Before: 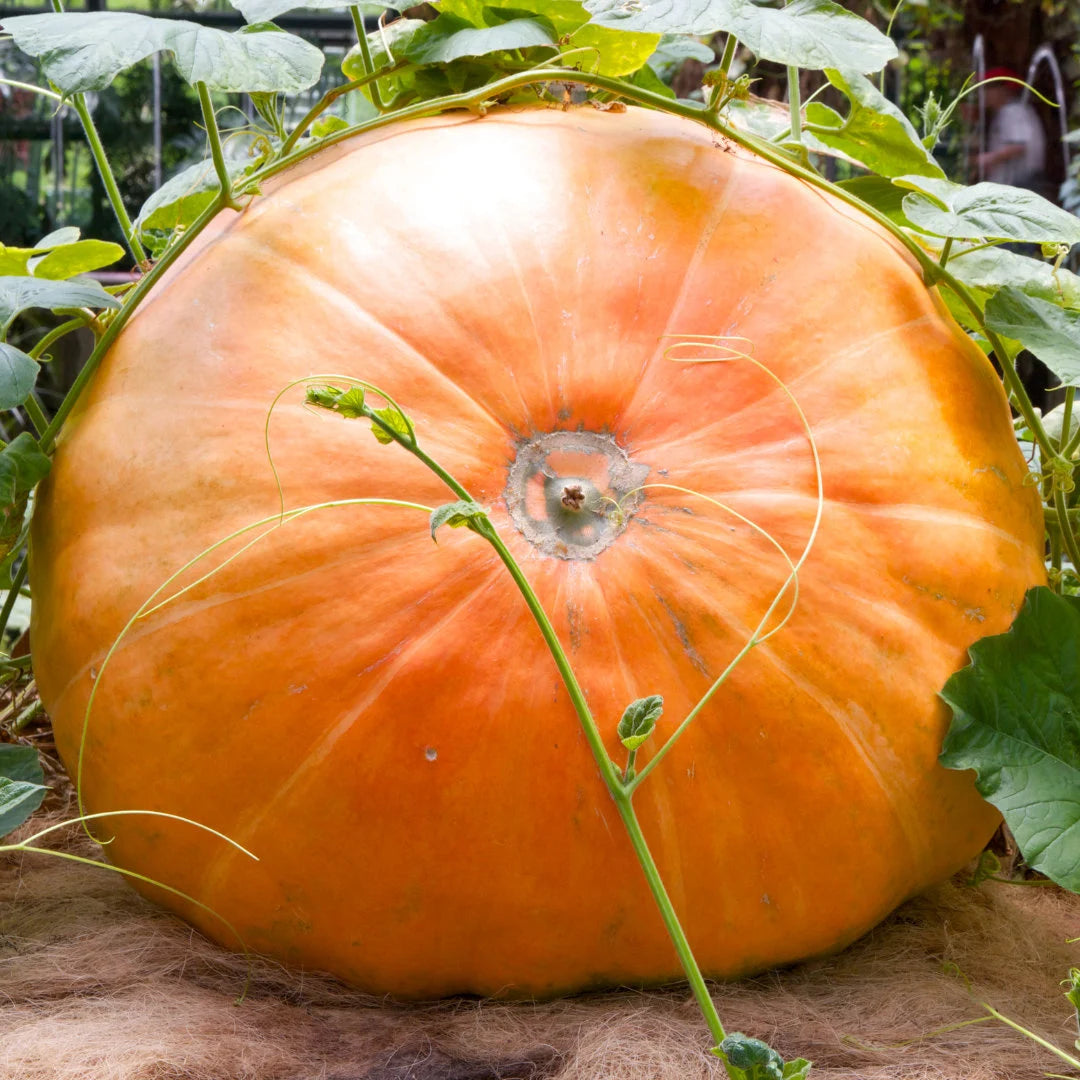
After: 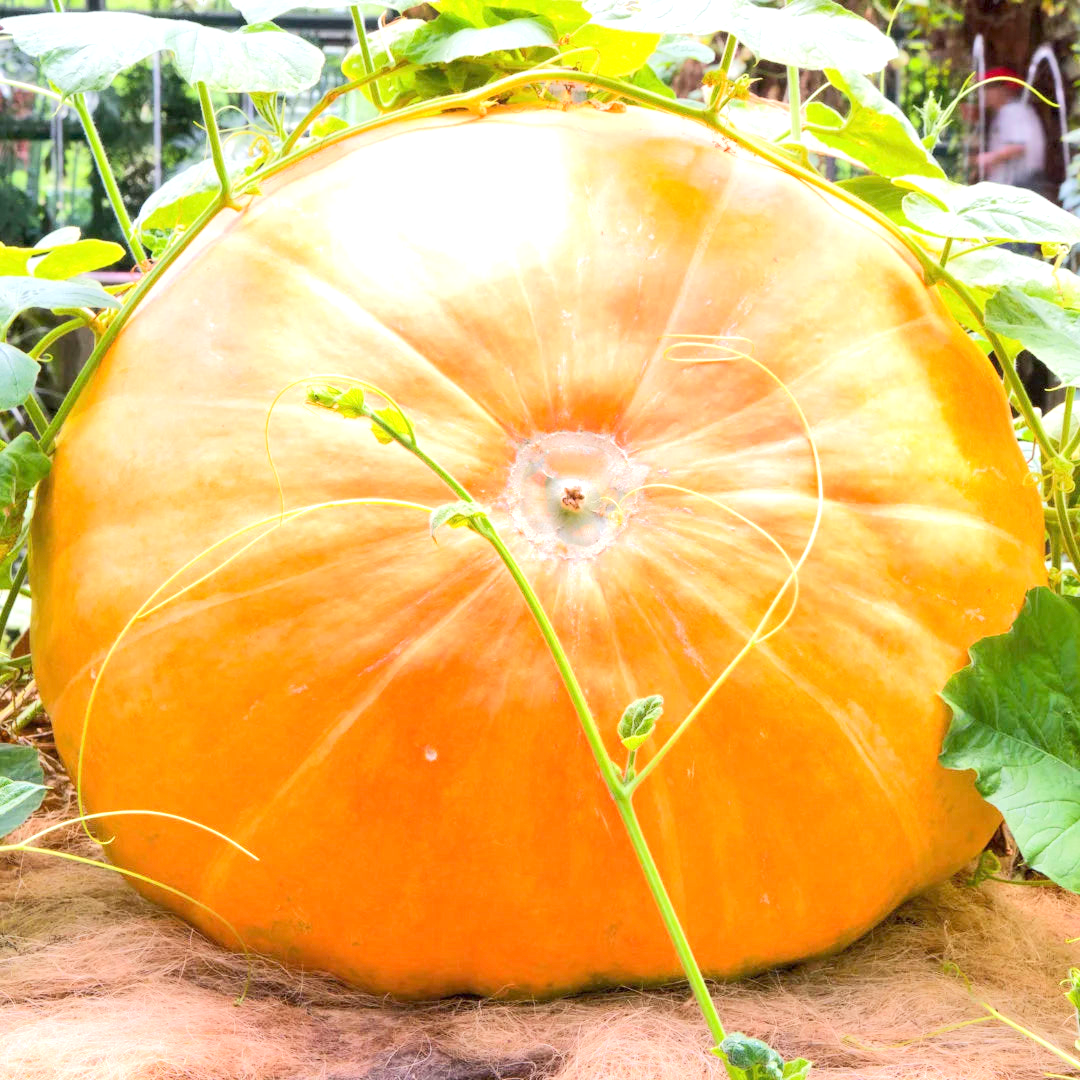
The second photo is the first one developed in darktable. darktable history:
tone equalizer: -8 EV 1.99 EV, -7 EV 1.99 EV, -6 EV 1.98 EV, -5 EV 1.98 EV, -4 EV 1.96 EV, -3 EV 1.49 EV, -2 EV 0.975 EV, -1 EV 0.505 EV, edges refinement/feathering 500, mask exposure compensation -1.57 EV, preserve details no
